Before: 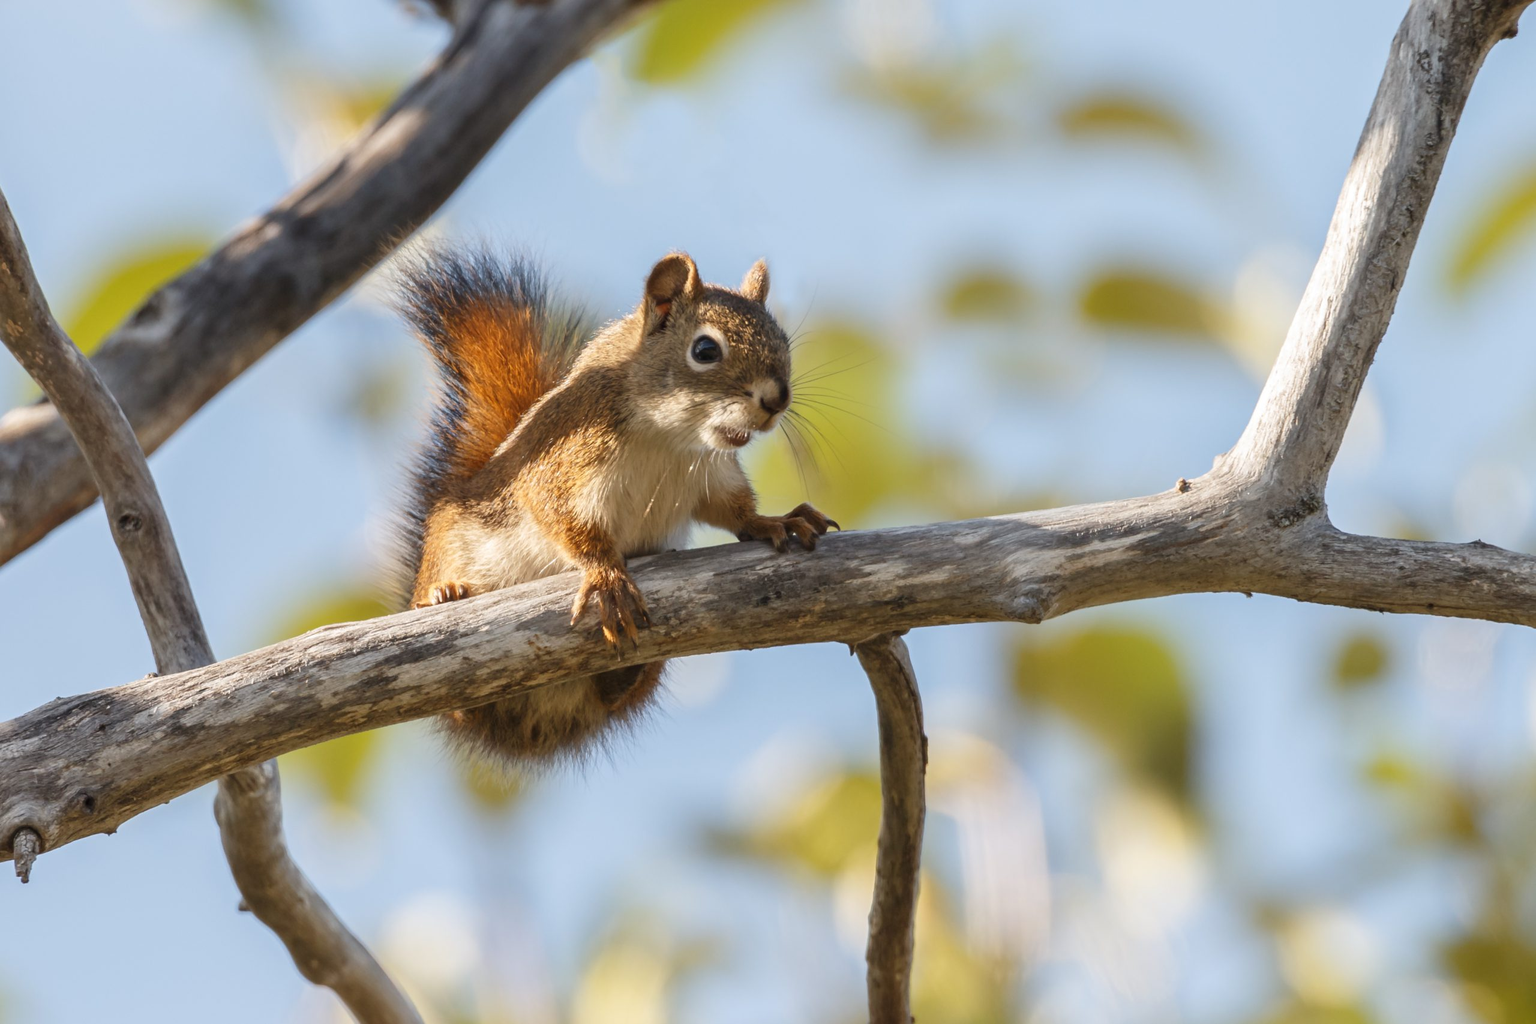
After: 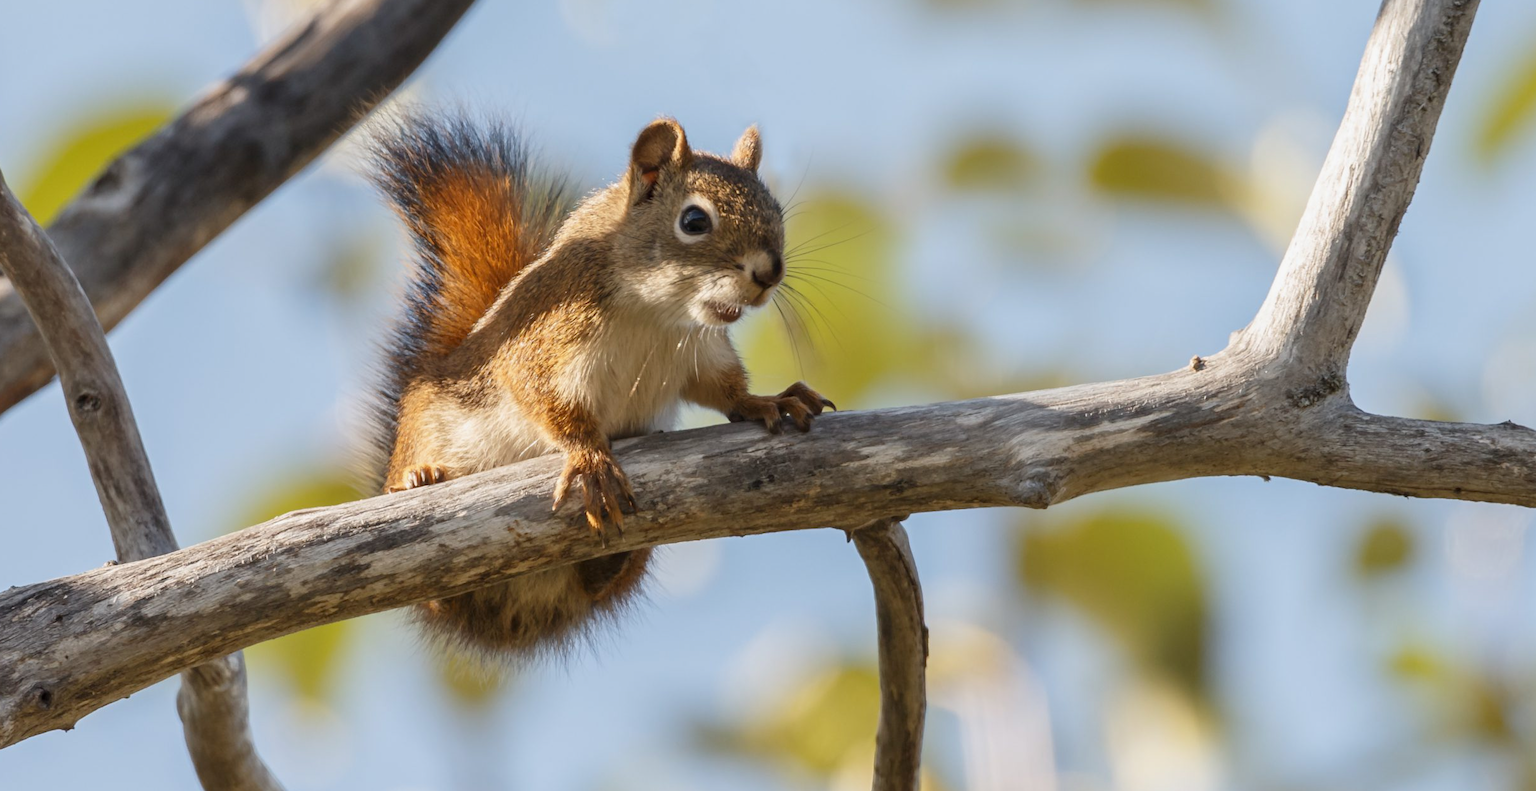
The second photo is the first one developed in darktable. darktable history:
crop and rotate: left 3.017%, top 13.723%, right 2.003%, bottom 12.778%
exposure: black level correction 0.002, exposure -0.108 EV, compensate highlight preservation false
